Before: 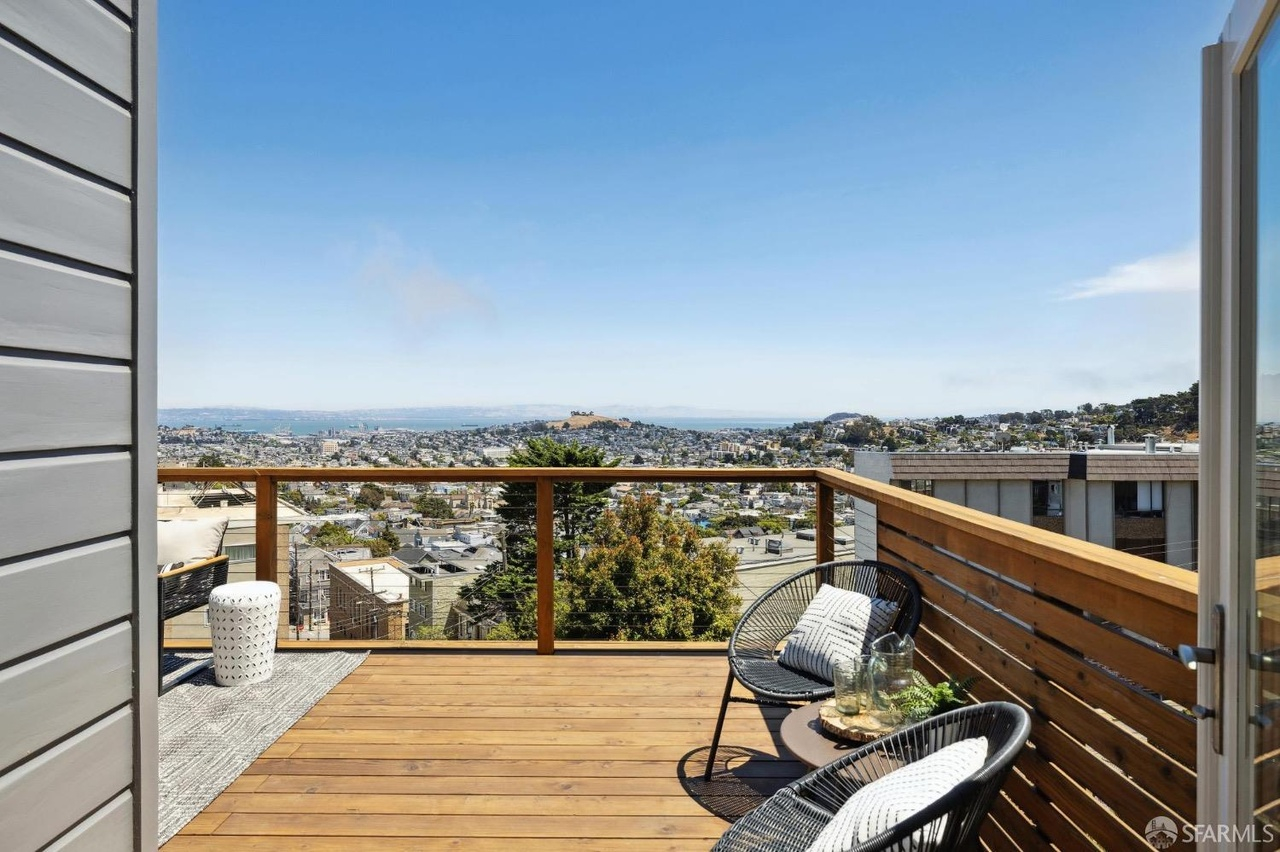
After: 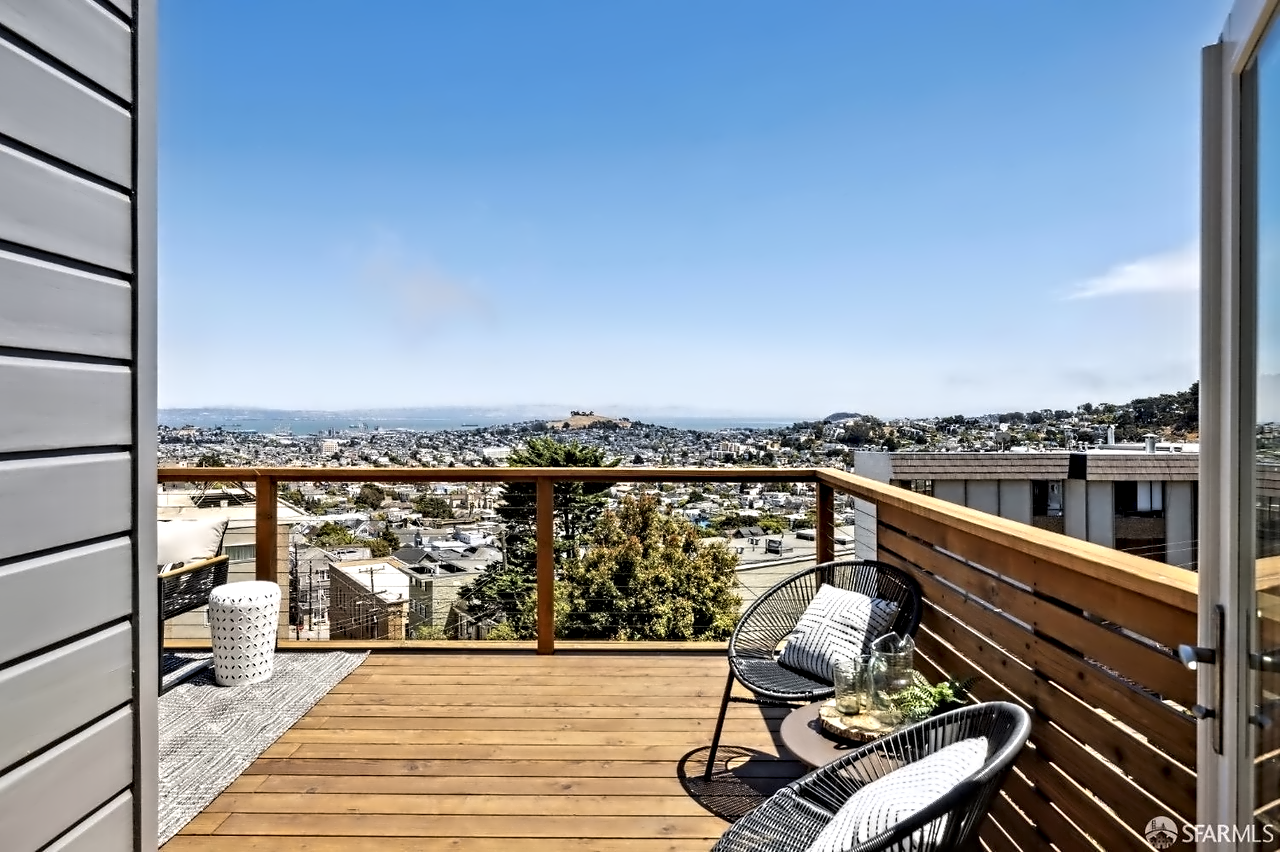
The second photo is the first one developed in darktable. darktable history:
white balance: red 1.004, blue 1.024
contrast equalizer: octaves 7, y [[0.5, 0.542, 0.583, 0.625, 0.667, 0.708], [0.5 ×6], [0.5 ×6], [0, 0.033, 0.067, 0.1, 0.133, 0.167], [0, 0.05, 0.1, 0.15, 0.2, 0.25]]
